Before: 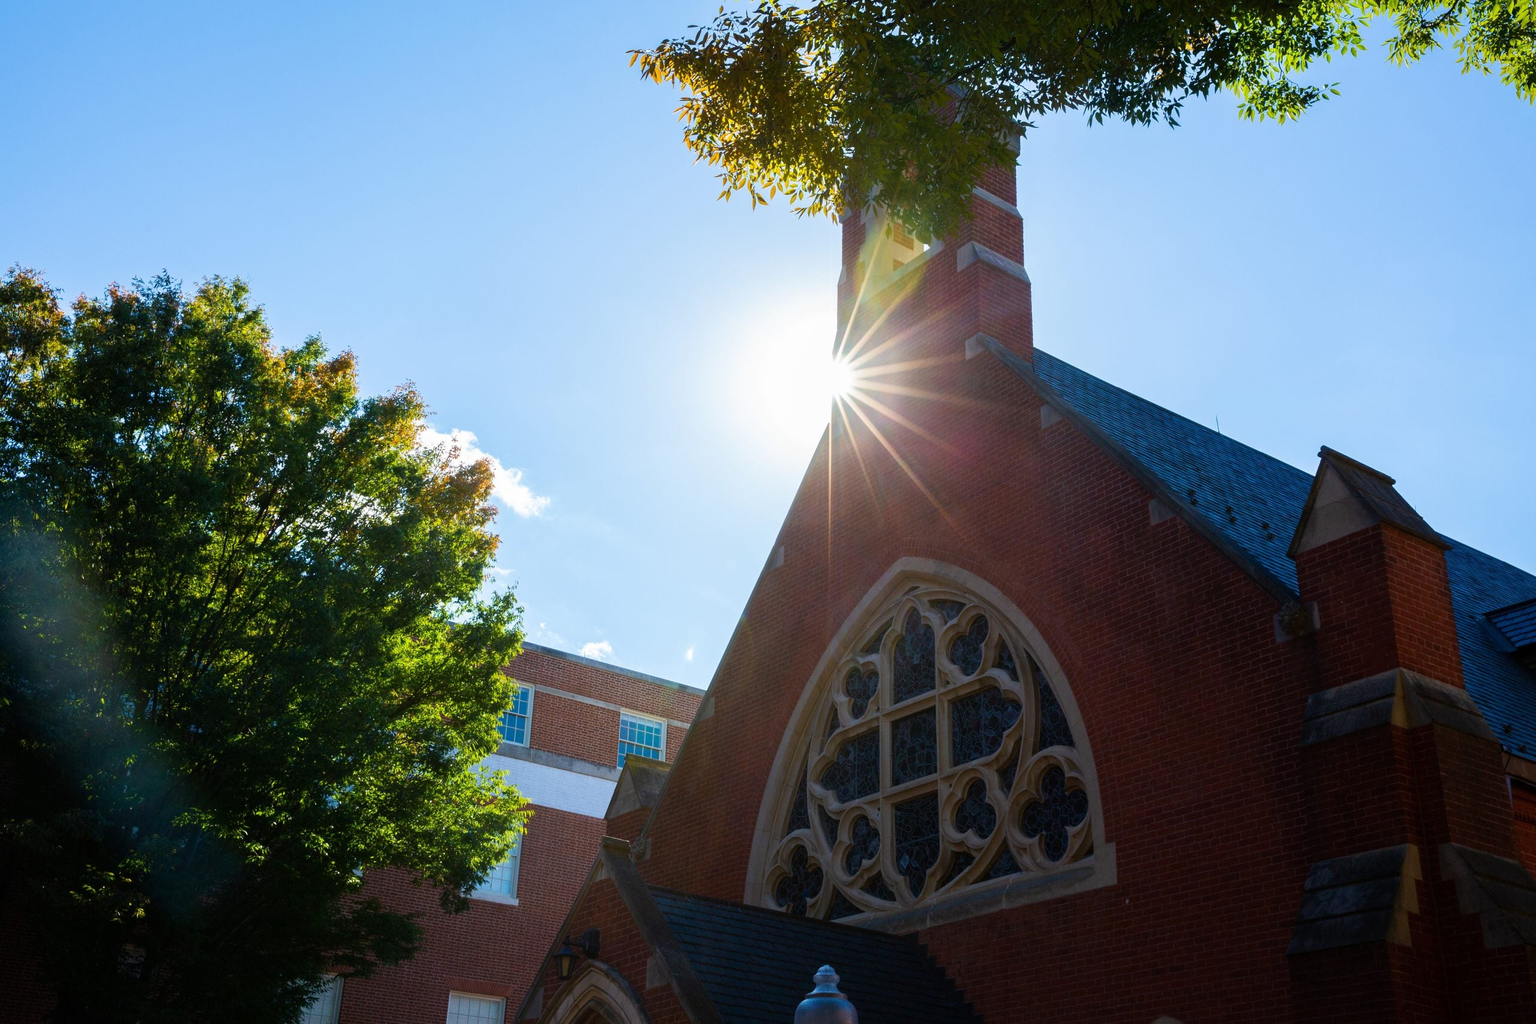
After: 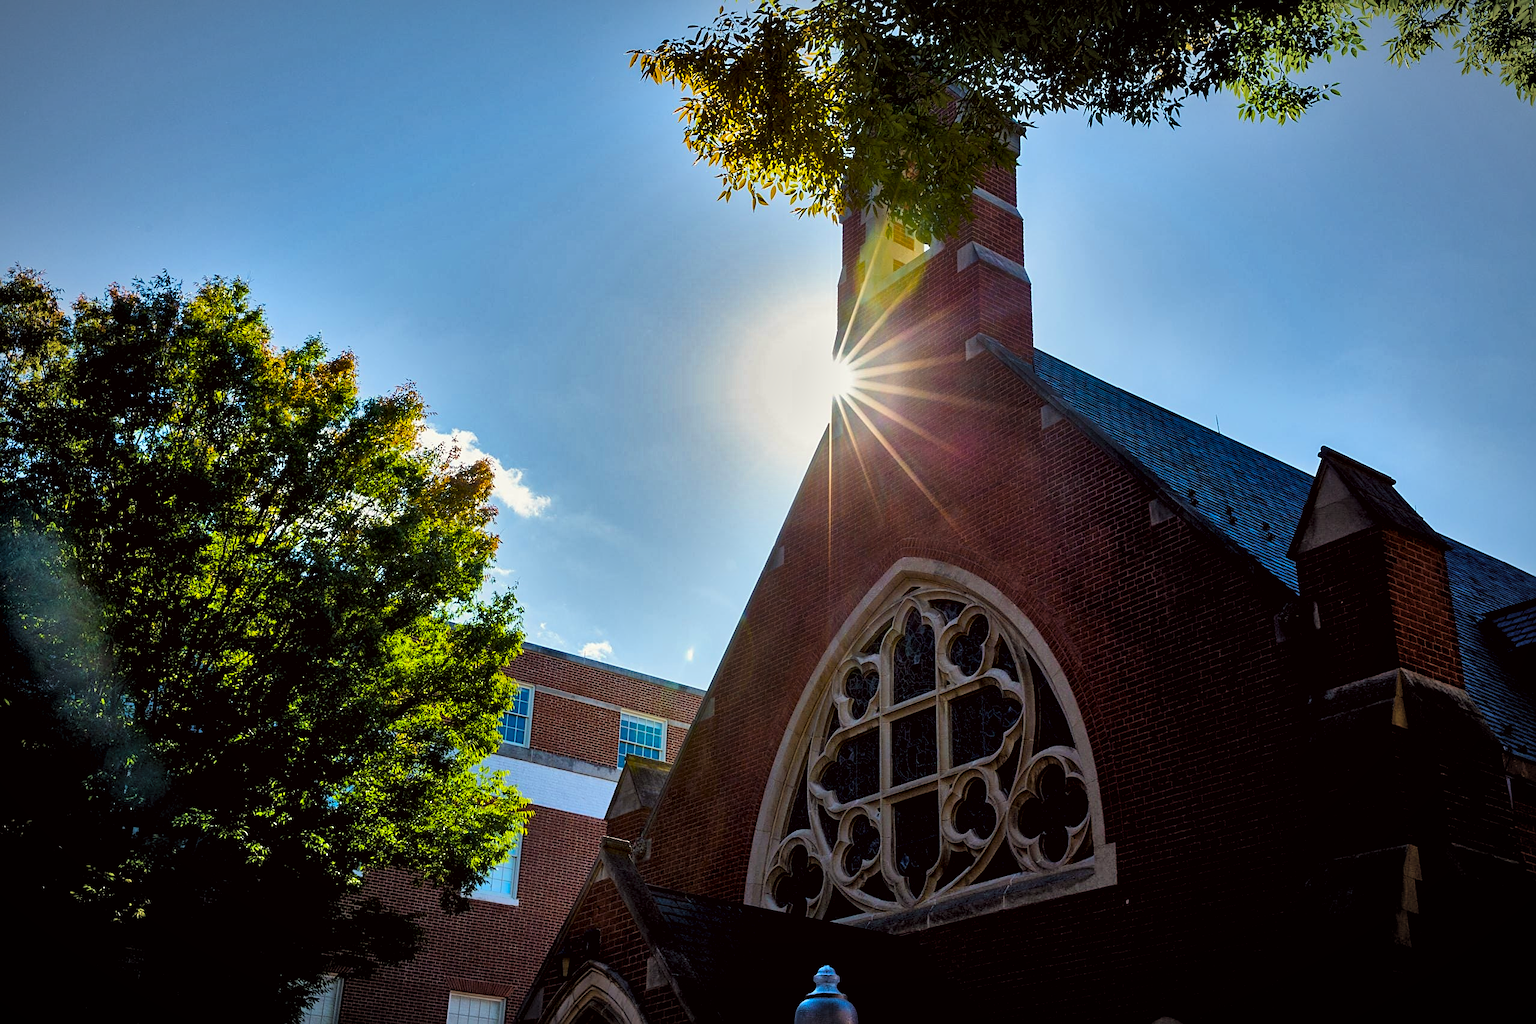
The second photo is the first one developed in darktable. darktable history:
sharpen: on, module defaults
exposure: exposure -0.546 EV, compensate highlight preservation false
color balance rgb: linear chroma grading › global chroma 24.849%, perceptual saturation grading › global saturation 10.03%, global vibrance 14.156%
color correction: highlights a* -0.924, highlights b* 4.62, shadows a* 3.58
local contrast: mode bilateral grid, contrast 25, coarseness 61, detail 151%, midtone range 0.2
shadows and highlights: radius 107.57, shadows 44.41, highlights -67.25, low approximation 0.01, soften with gaussian
levels: levels [0.062, 0.494, 0.925]
vignetting: fall-off radius 60.07%, automatic ratio true
